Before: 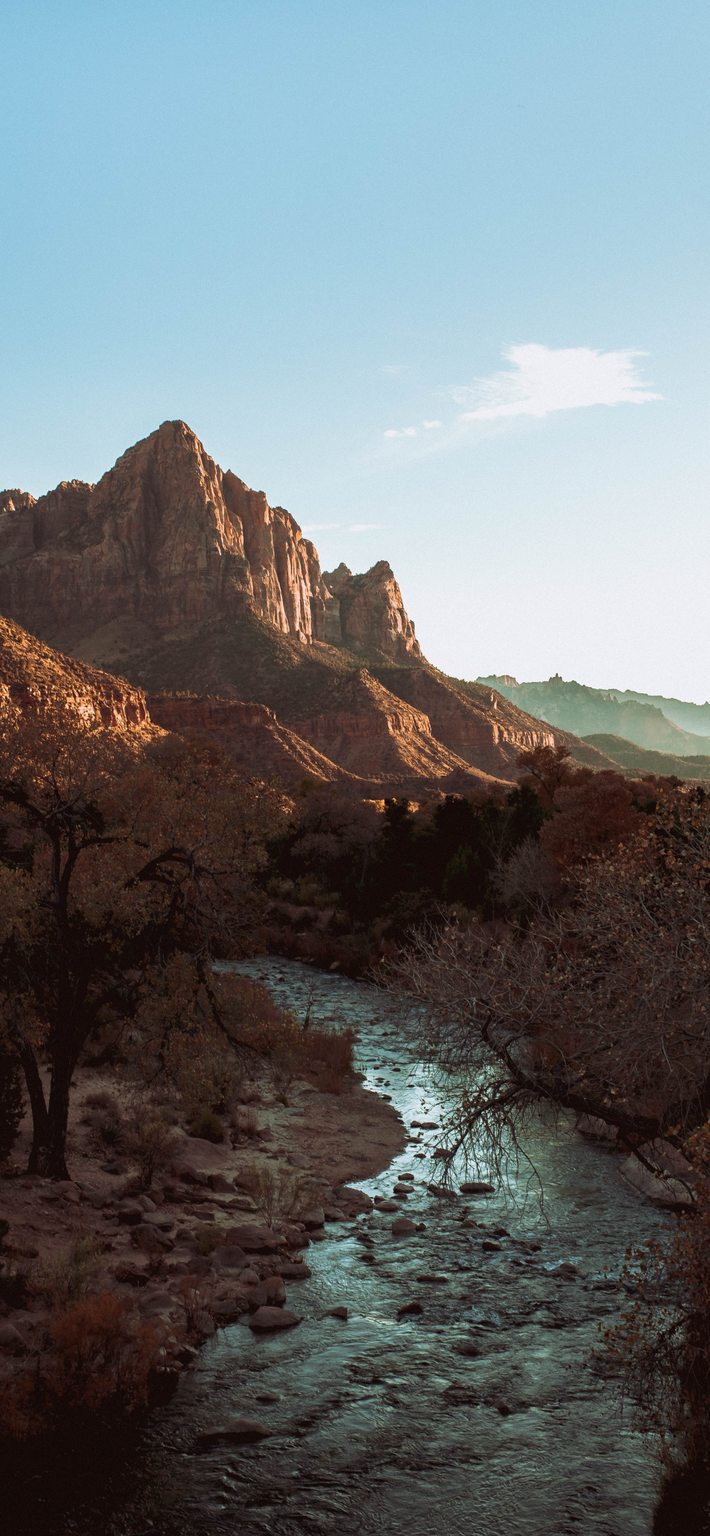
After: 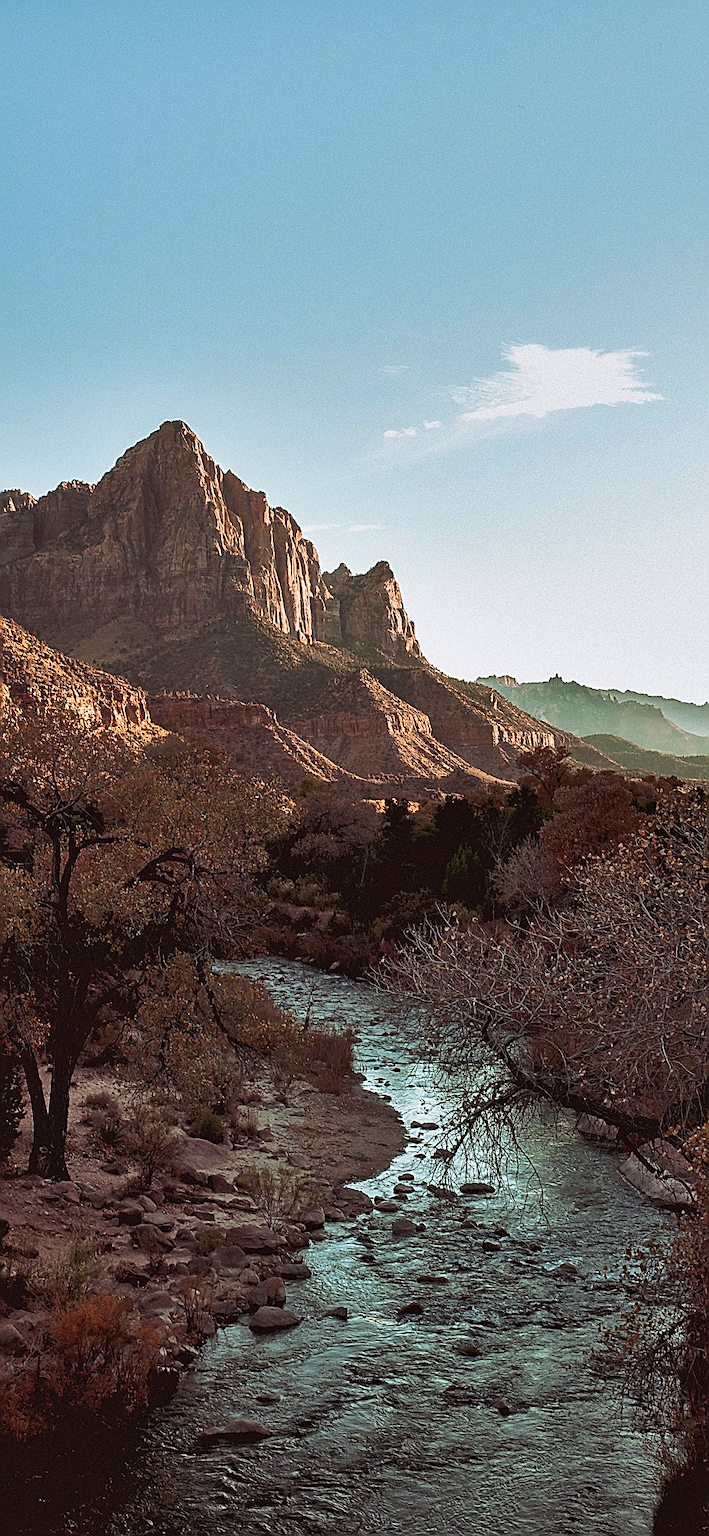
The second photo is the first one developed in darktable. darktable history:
sharpen: amount 1.99
shadows and highlights: shadows color adjustment 98%, highlights color adjustment 59.02%, soften with gaussian
